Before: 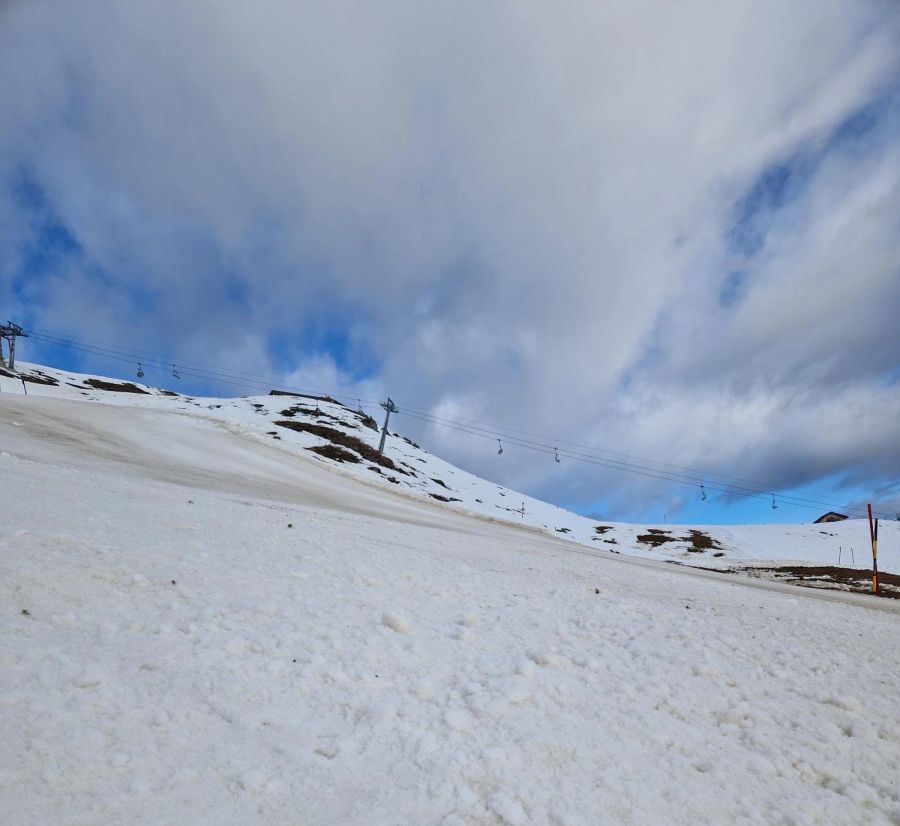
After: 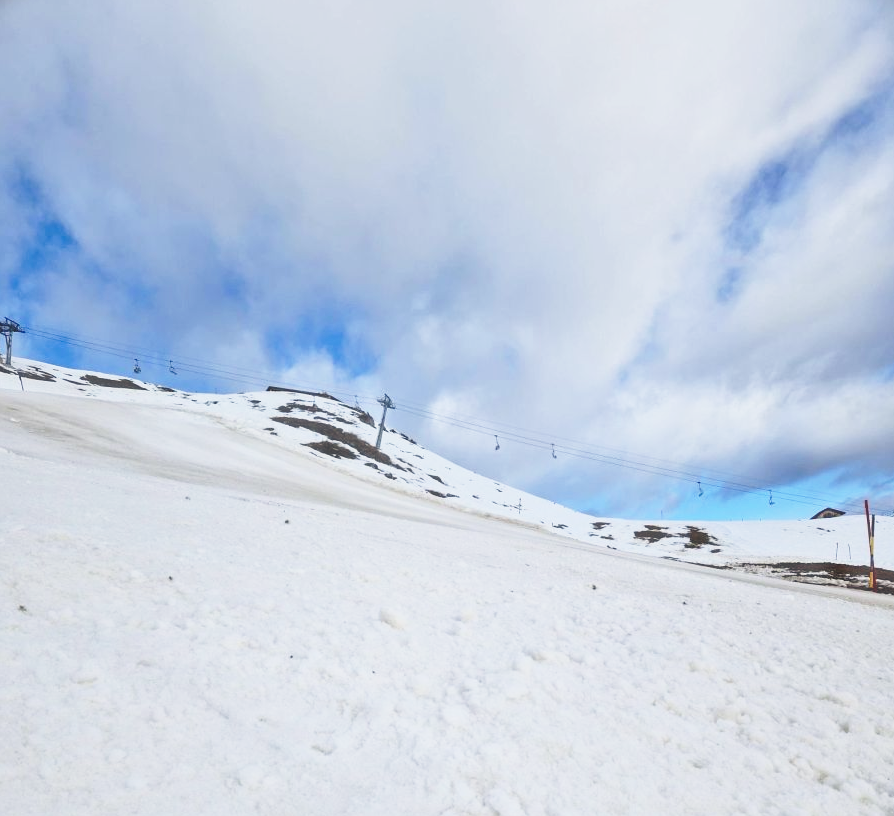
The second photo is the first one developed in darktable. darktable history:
crop: left 0.422%, top 0.521%, right 0.194%, bottom 0.602%
haze removal: strength -0.094, compatibility mode true, adaptive false
base curve: curves: ch0 [(0, 0) (0.028, 0.03) (0.121, 0.232) (0.46, 0.748) (0.859, 0.968) (1, 1)], preserve colors none
